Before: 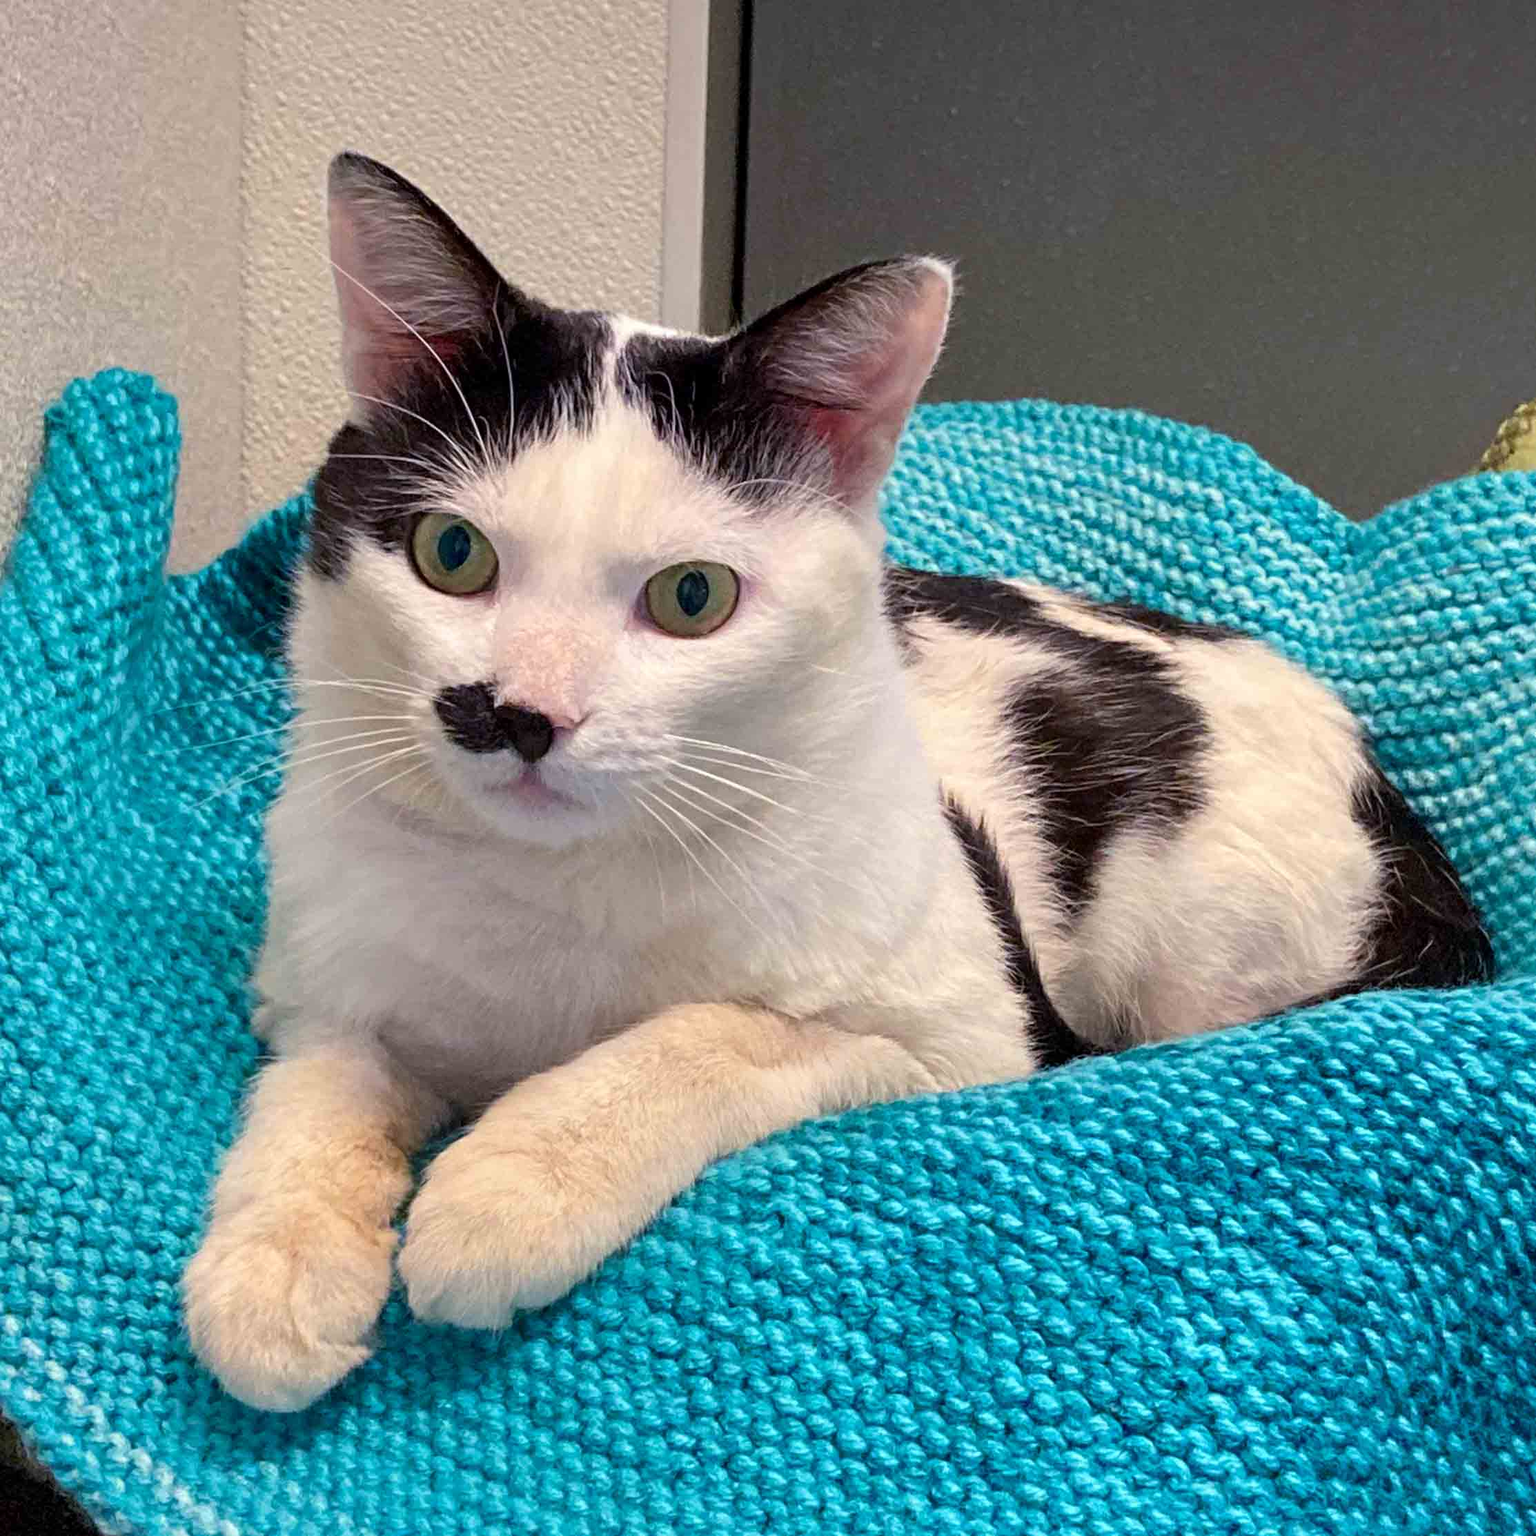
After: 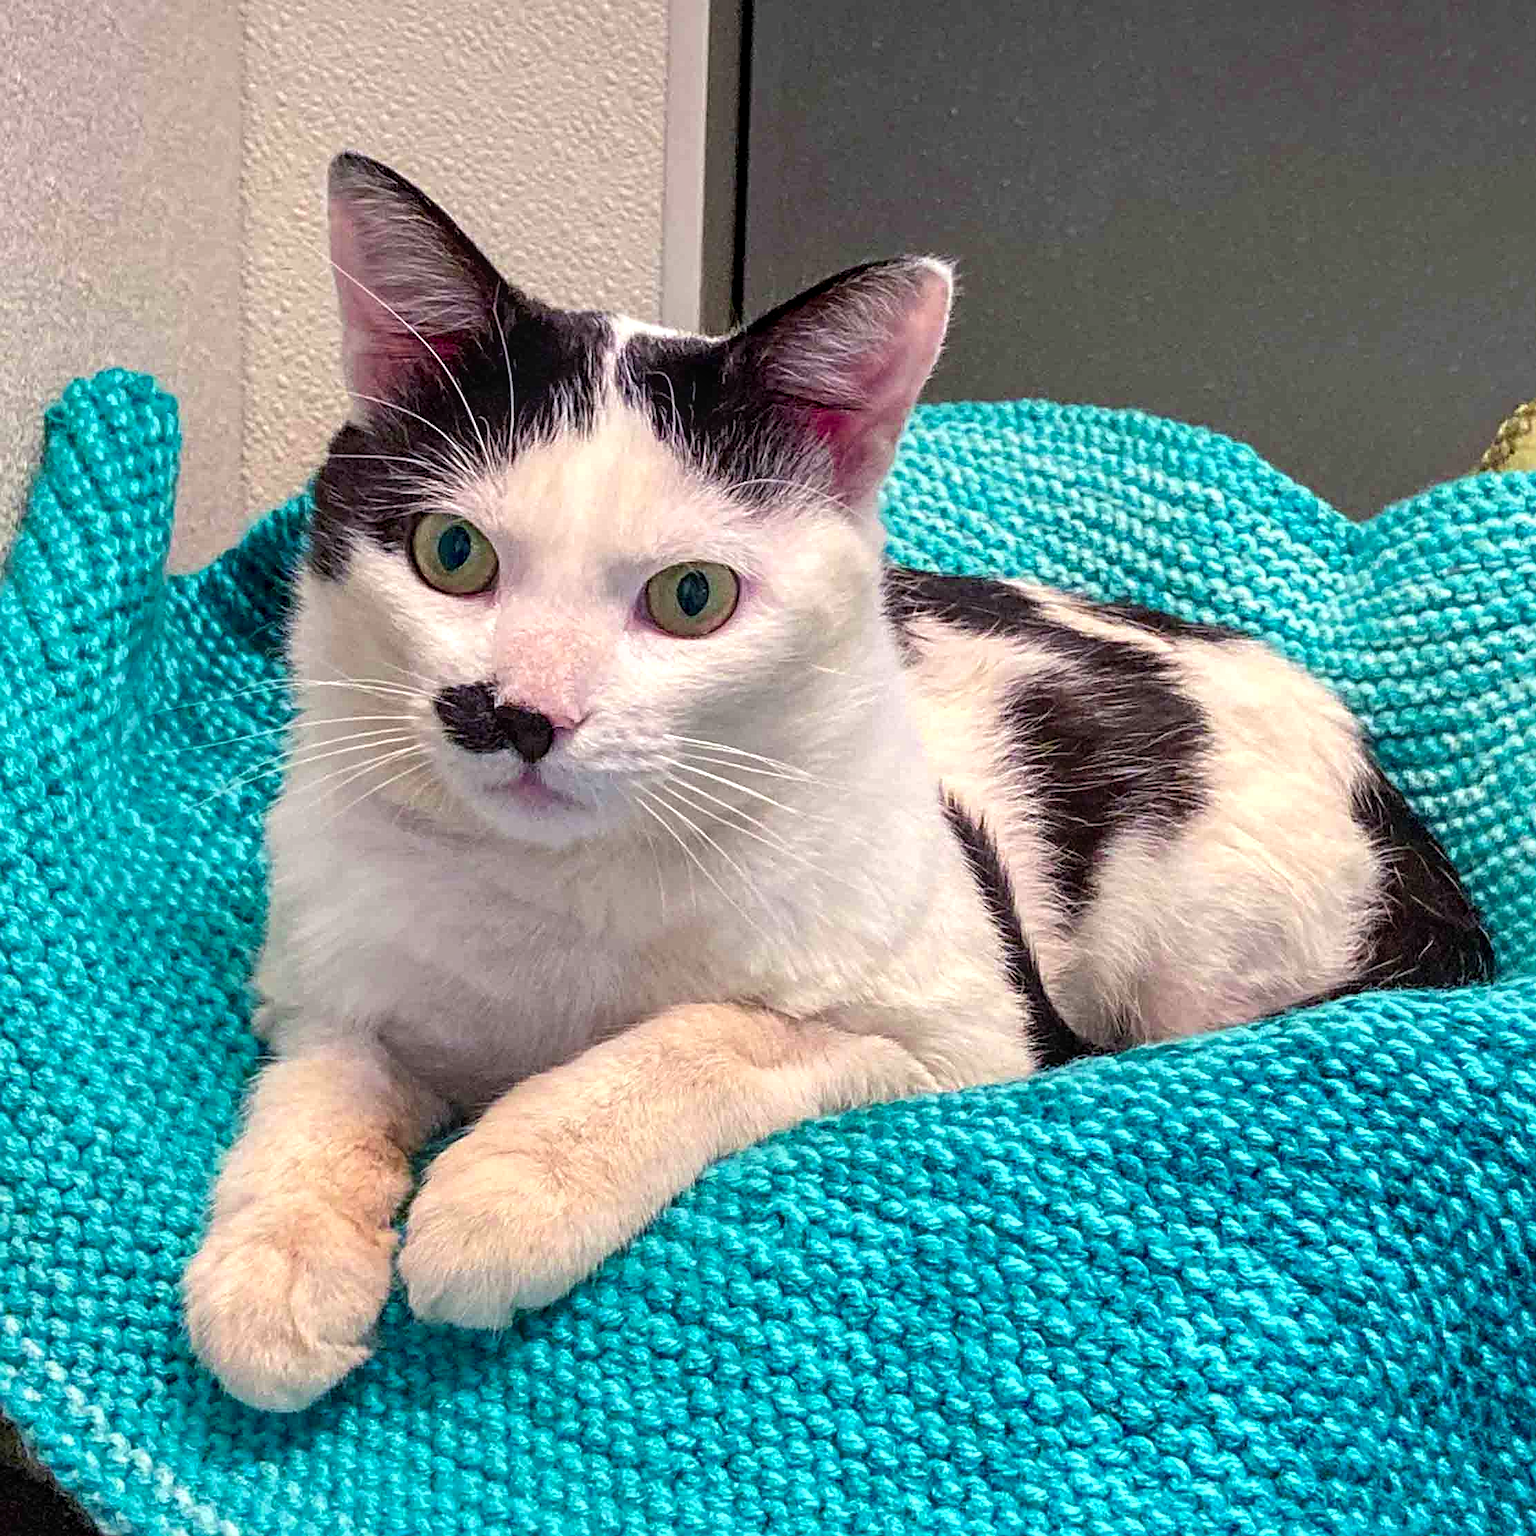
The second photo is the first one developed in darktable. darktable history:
color calibration: output R [0.946, 0.065, -0.013, 0], output G [-0.246, 1.264, -0.017, 0], output B [0.046, -0.098, 1.05, 0], illuminant same as pipeline (D50), adaptation none (bypass), x 0.332, y 0.333, temperature 5009.81 K
sharpen: on, module defaults
exposure: exposure 0.203 EV, compensate highlight preservation false
local contrast: on, module defaults
